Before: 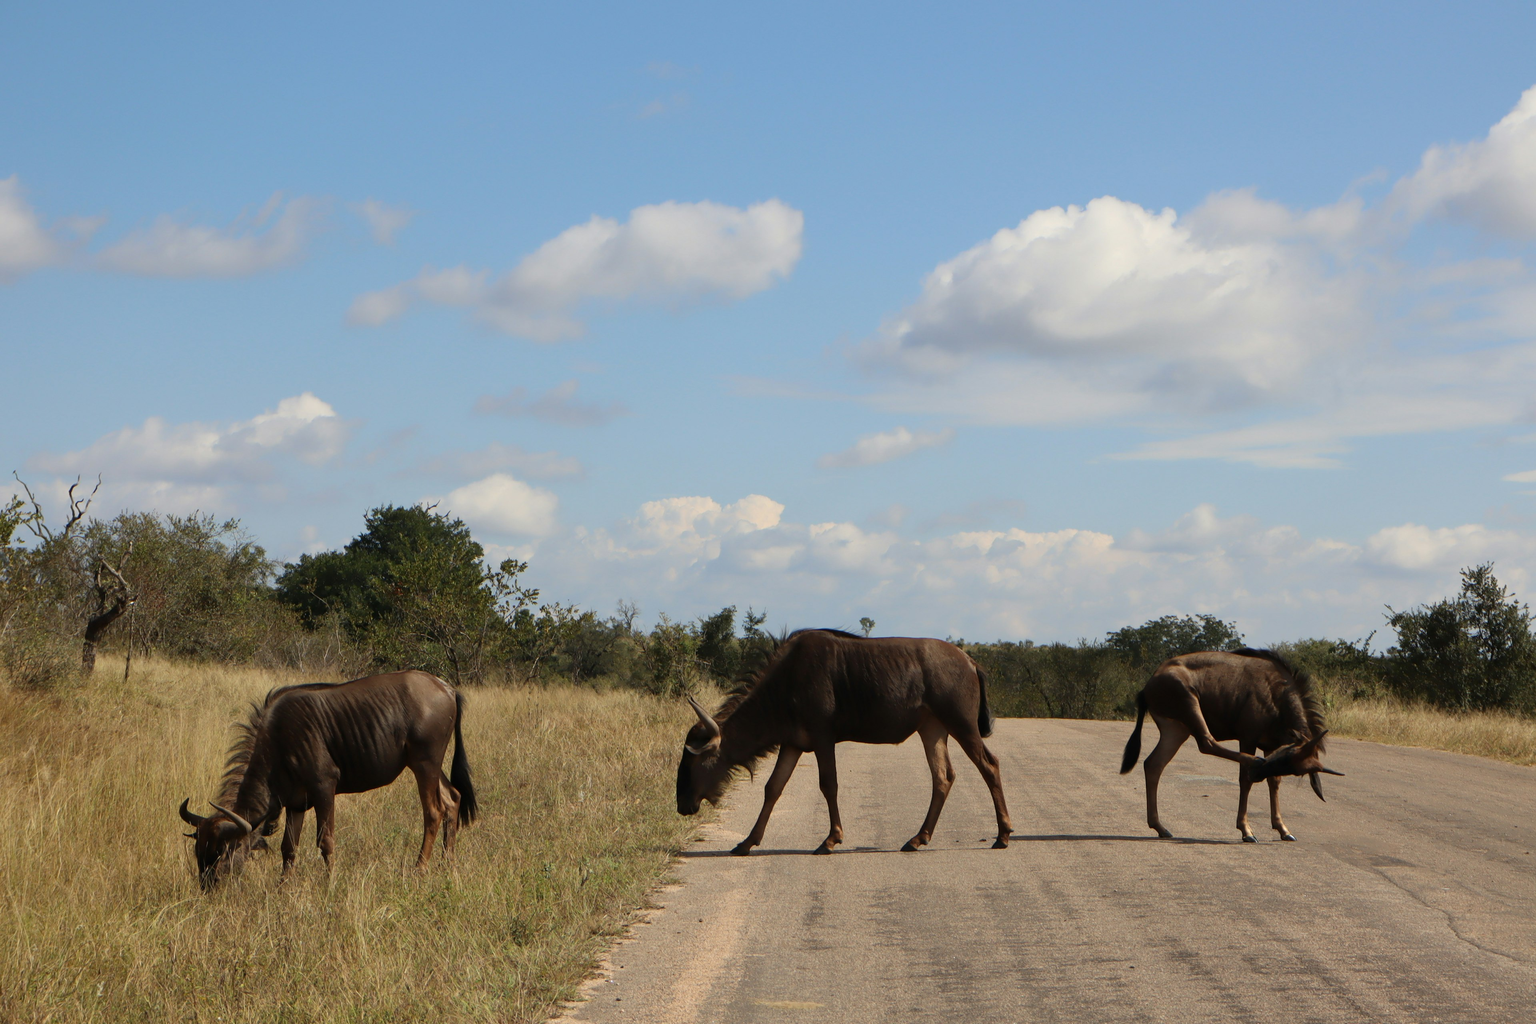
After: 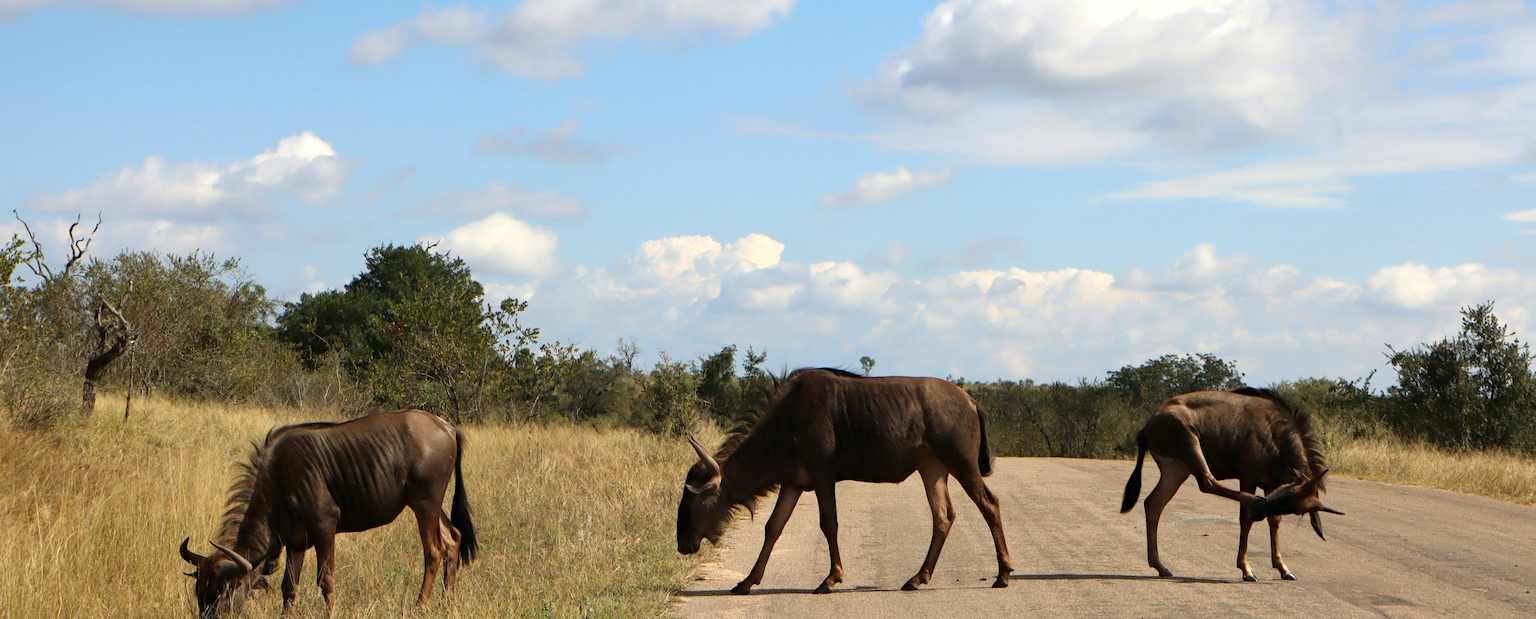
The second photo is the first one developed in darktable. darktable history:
crop and rotate: top 25.513%, bottom 14.008%
exposure: black level correction 0.001, exposure 0.498 EV, compensate highlight preservation false
tone equalizer: mask exposure compensation -0.491 EV
haze removal: compatibility mode true, adaptive false
